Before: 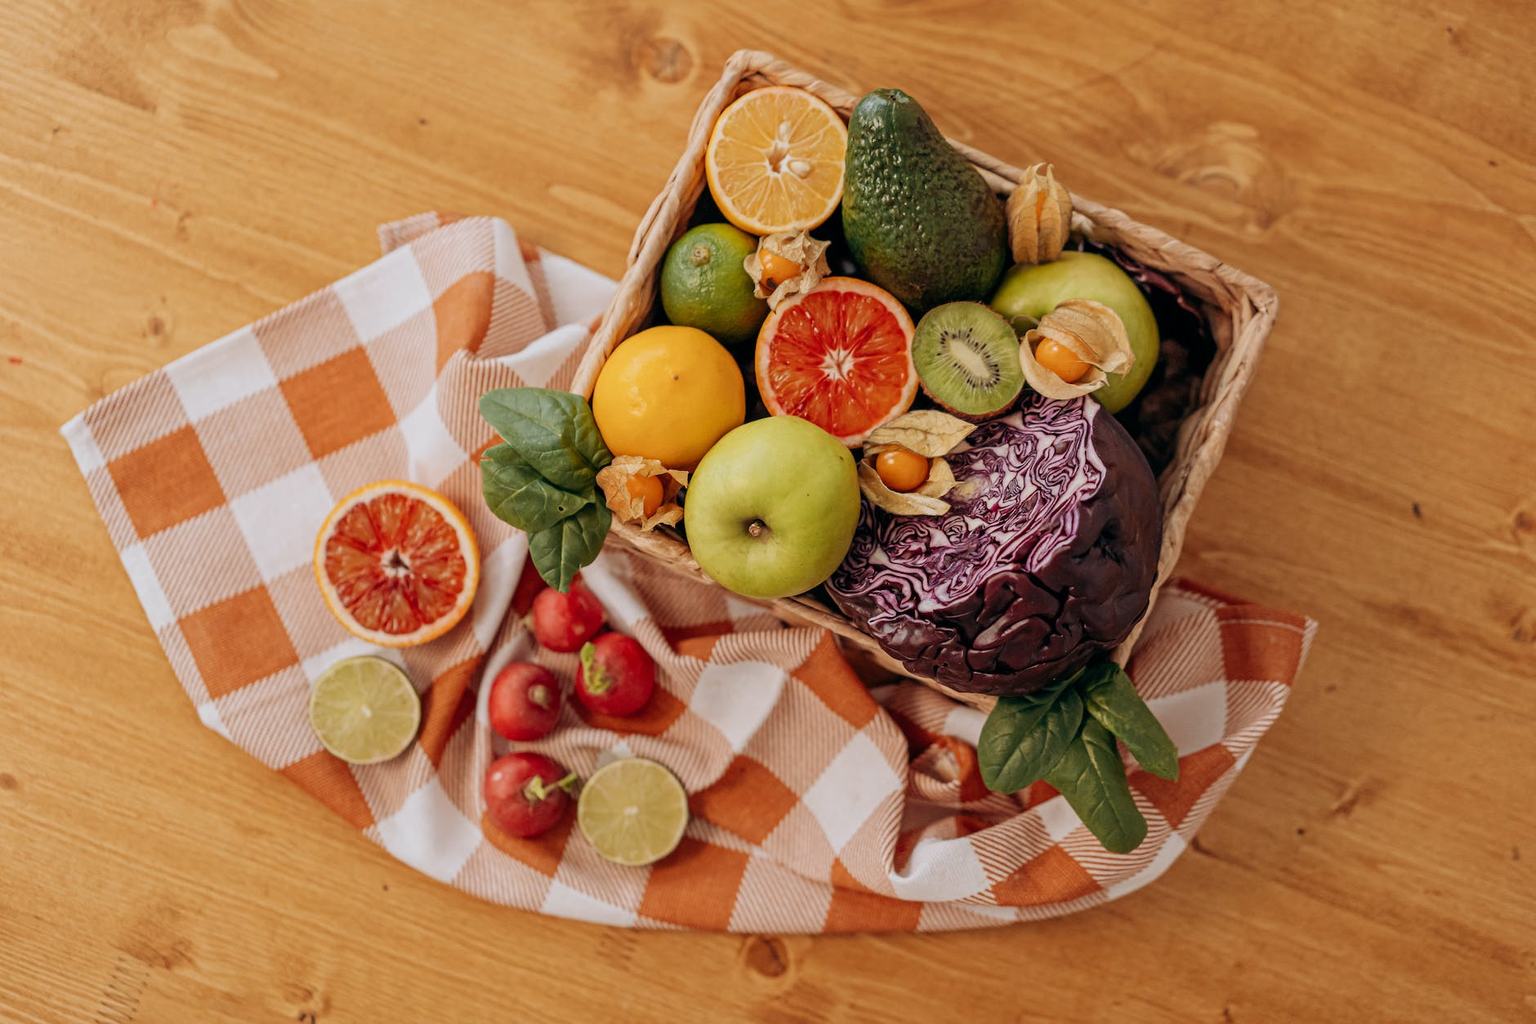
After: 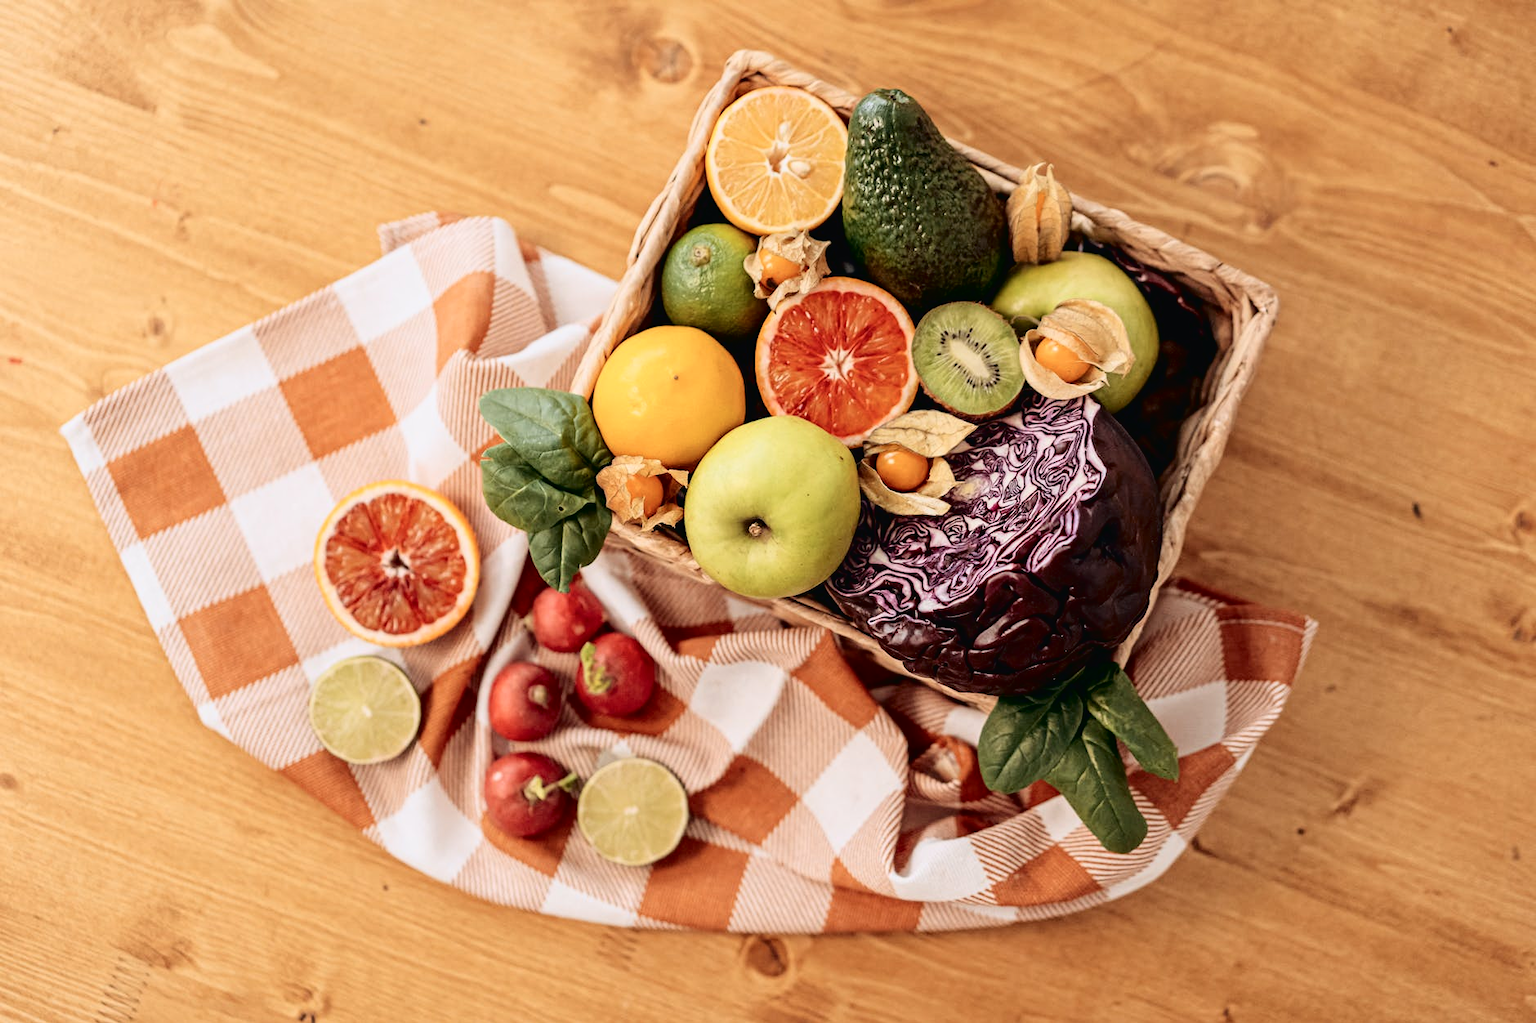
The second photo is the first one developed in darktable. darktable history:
tone curve: curves: ch0 [(0, 0.016) (0.11, 0.039) (0.259, 0.235) (0.383, 0.437) (0.499, 0.597) (0.733, 0.867) (0.843, 0.948) (1, 1)], color space Lab, independent channels, preserve colors none
